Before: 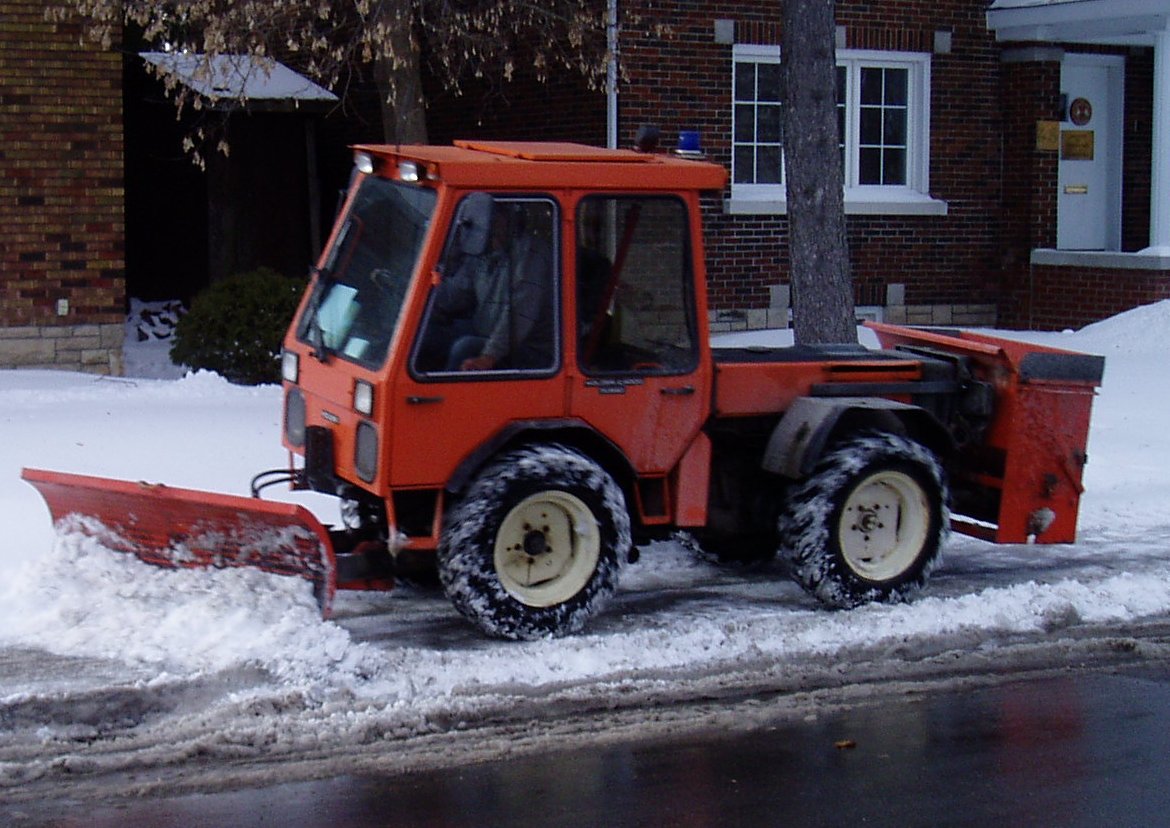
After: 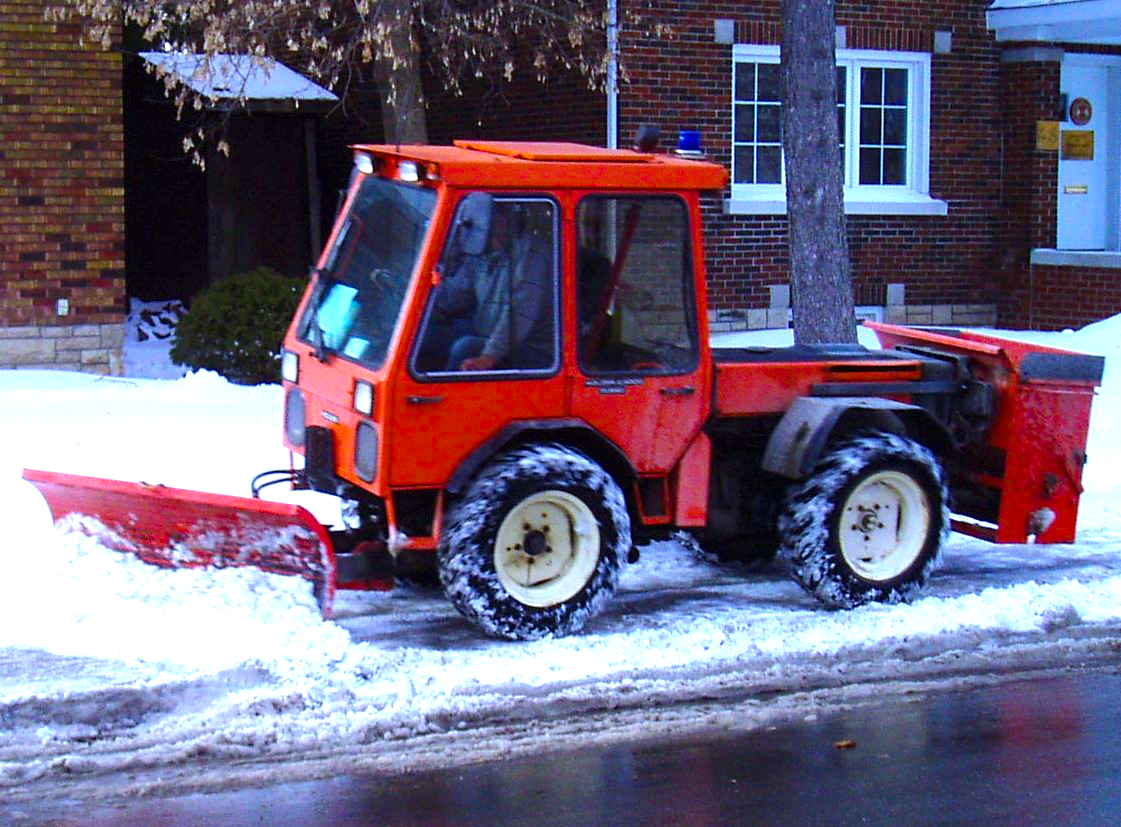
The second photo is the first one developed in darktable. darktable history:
white balance: red 0.931, blue 1.11
crop: right 4.126%, bottom 0.031%
exposure: black level correction 0, exposure 1.35 EV, compensate exposure bias true, compensate highlight preservation false
color balance rgb: linear chroma grading › global chroma 15%, perceptual saturation grading › global saturation 30%
